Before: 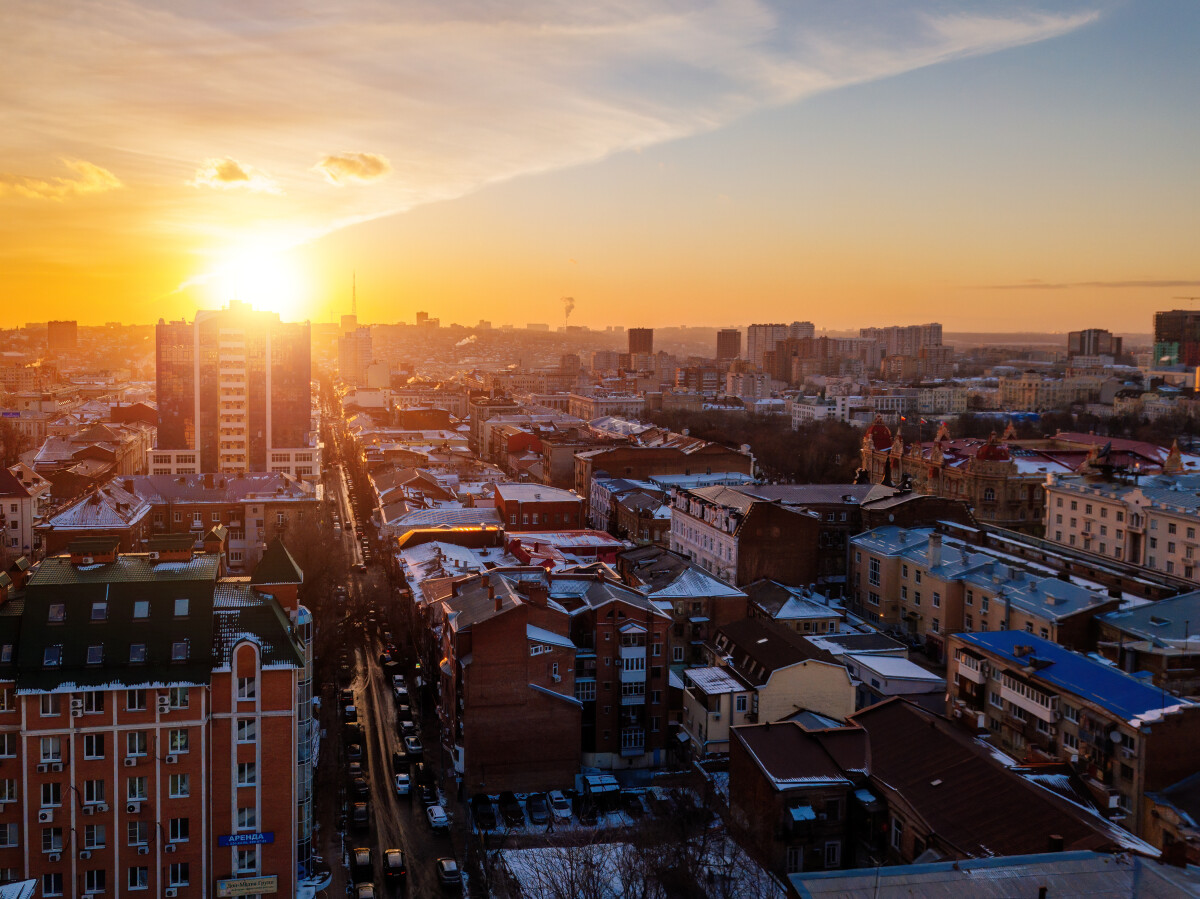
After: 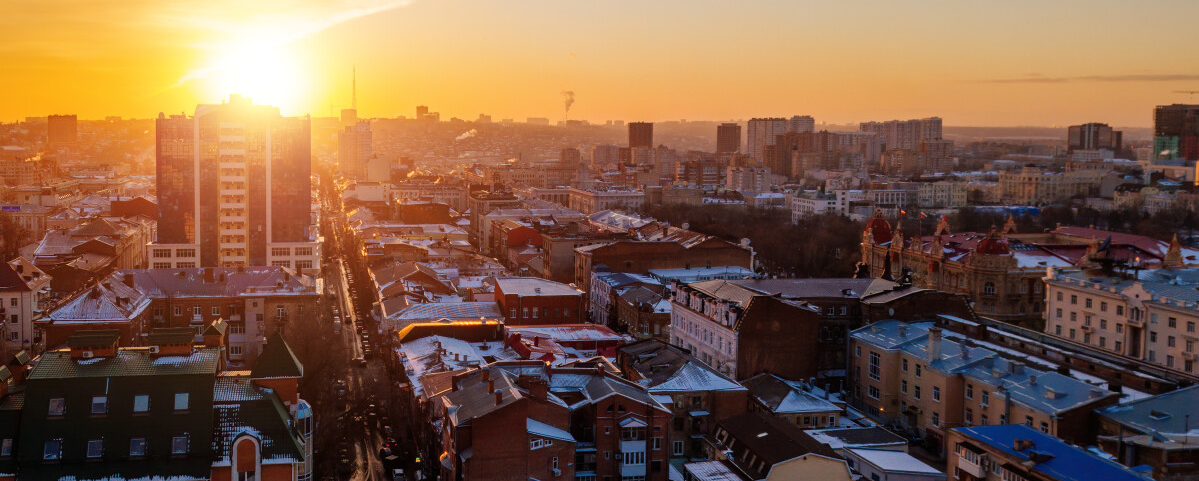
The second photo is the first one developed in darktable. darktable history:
rotate and perspective: automatic cropping original format, crop left 0, crop top 0
crop and rotate: top 23.043%, bottom 23.437%
